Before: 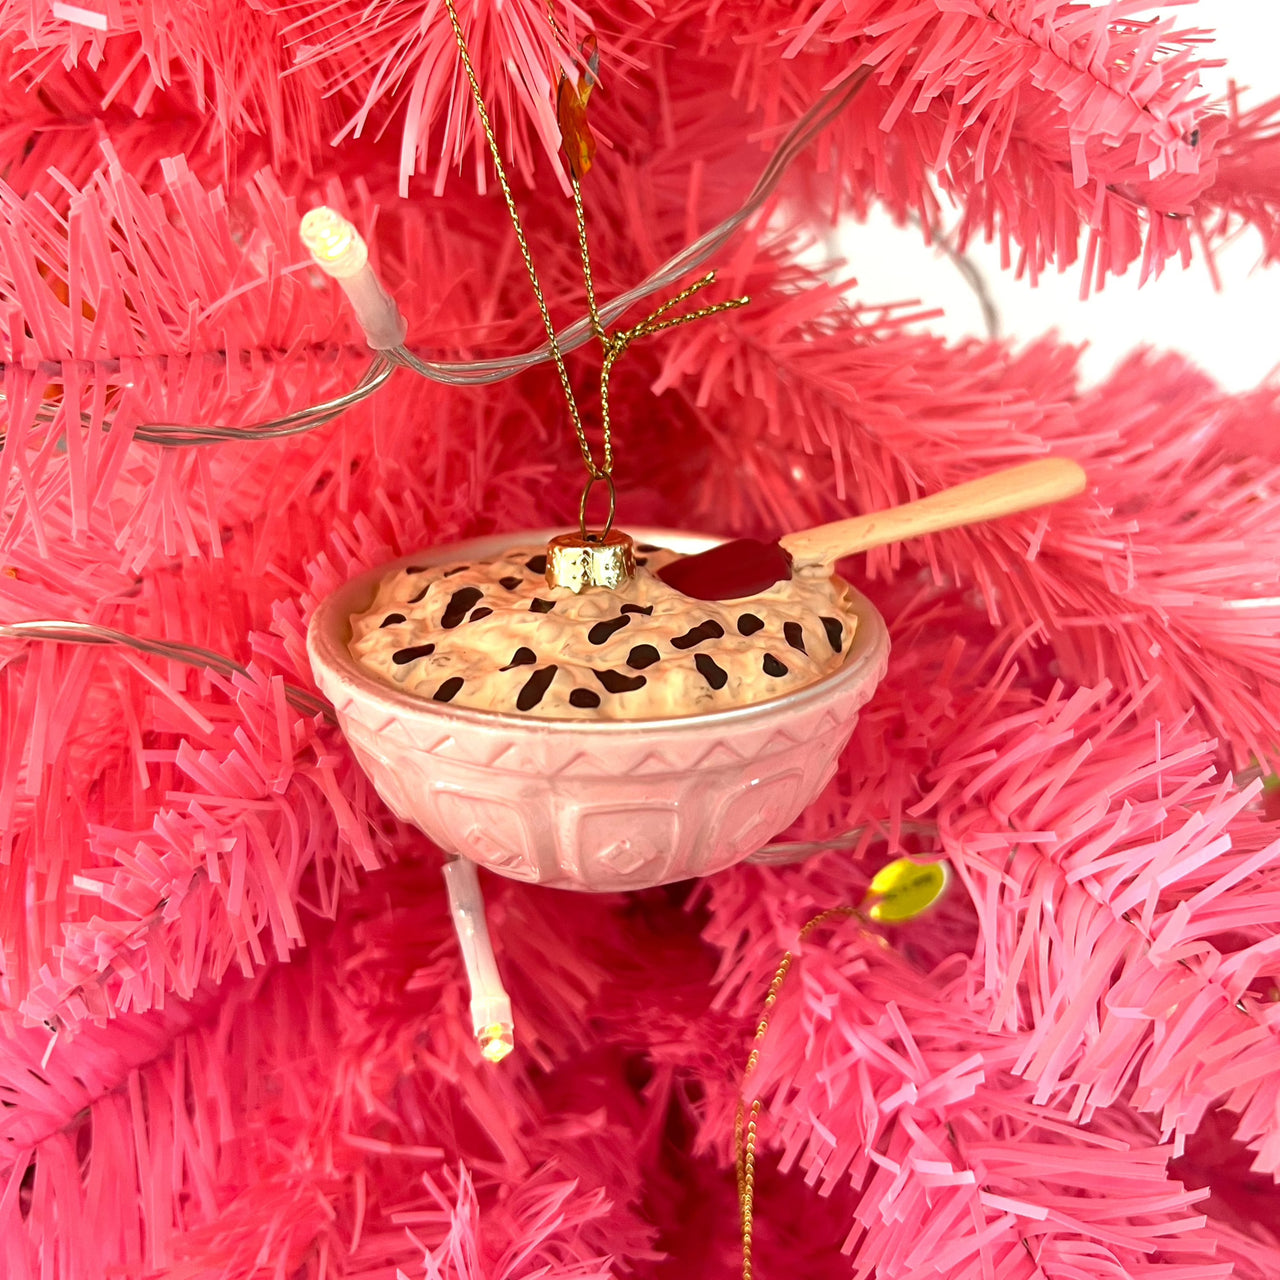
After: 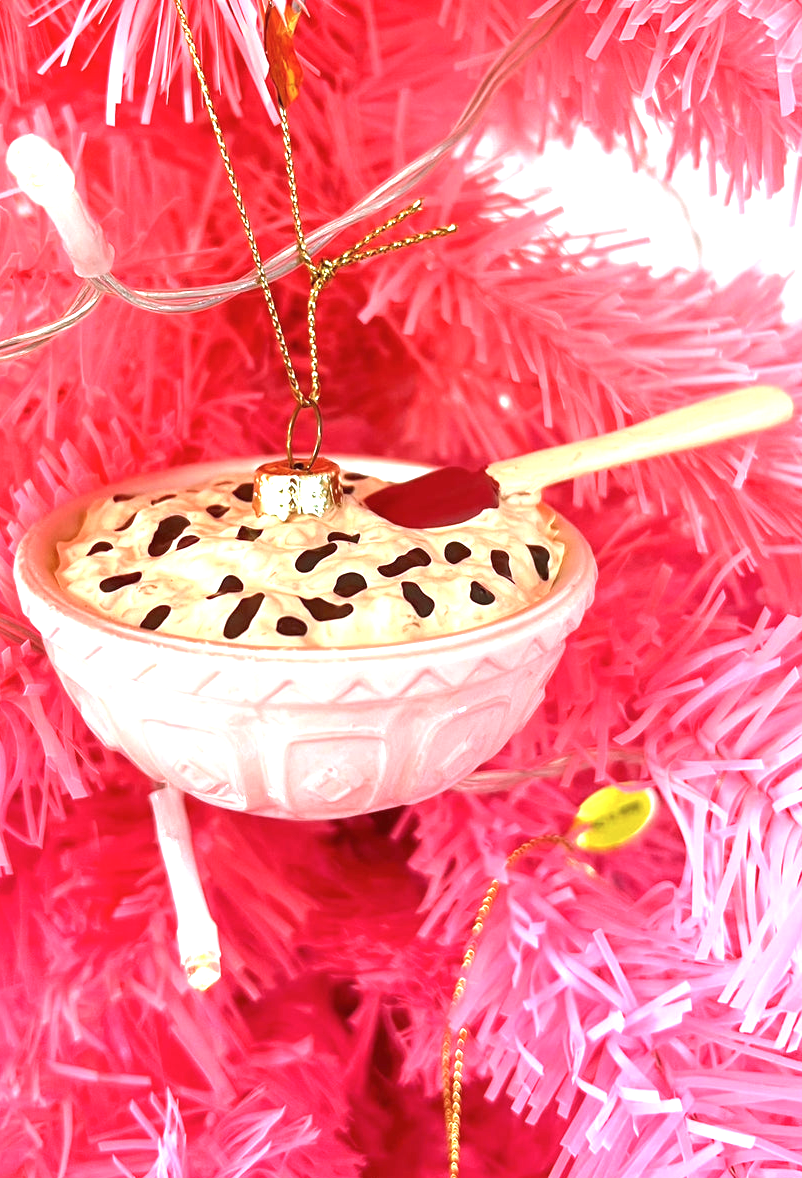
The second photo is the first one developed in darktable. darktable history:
crop and rotate: left 22.947%, top 5.641%, right 14.342%, bottom 2.276%
exposure: black level correction 0, exposure 1.107 EV, compensate highlight preservation false
color calibration: x 0.367, y 0.379, temperature 4386.8 K
